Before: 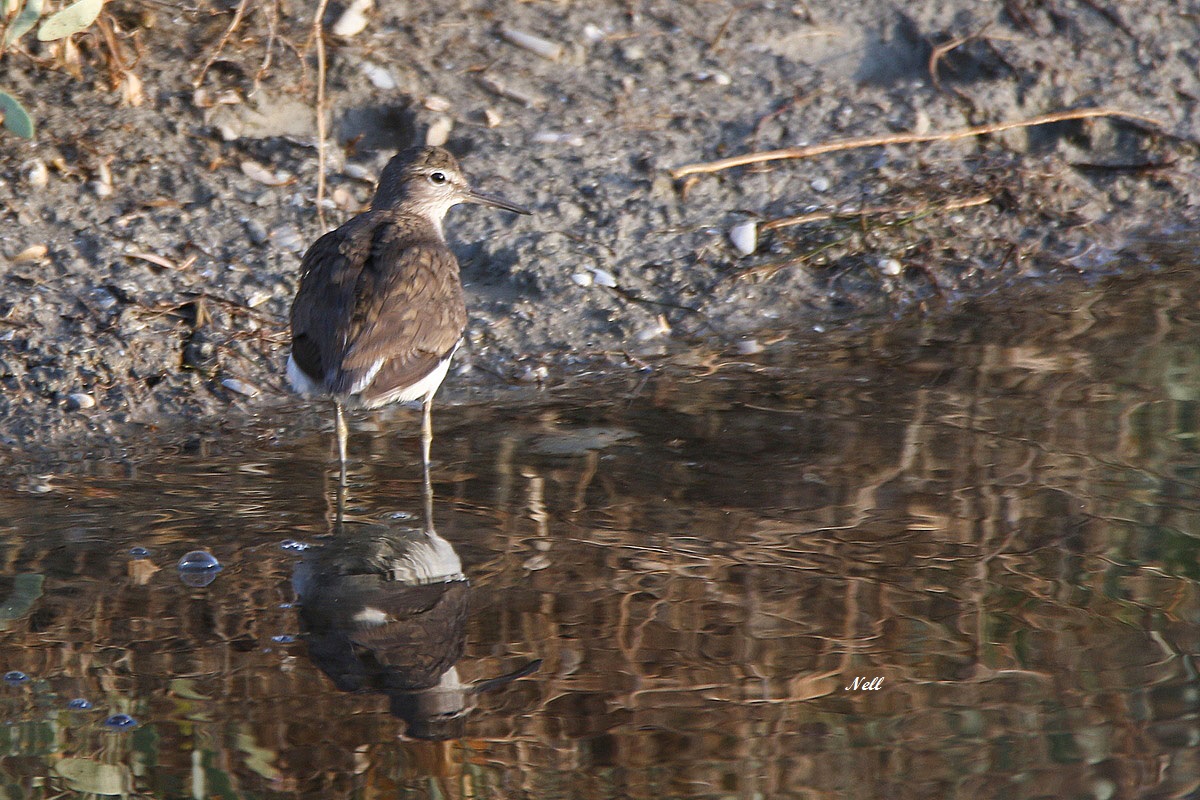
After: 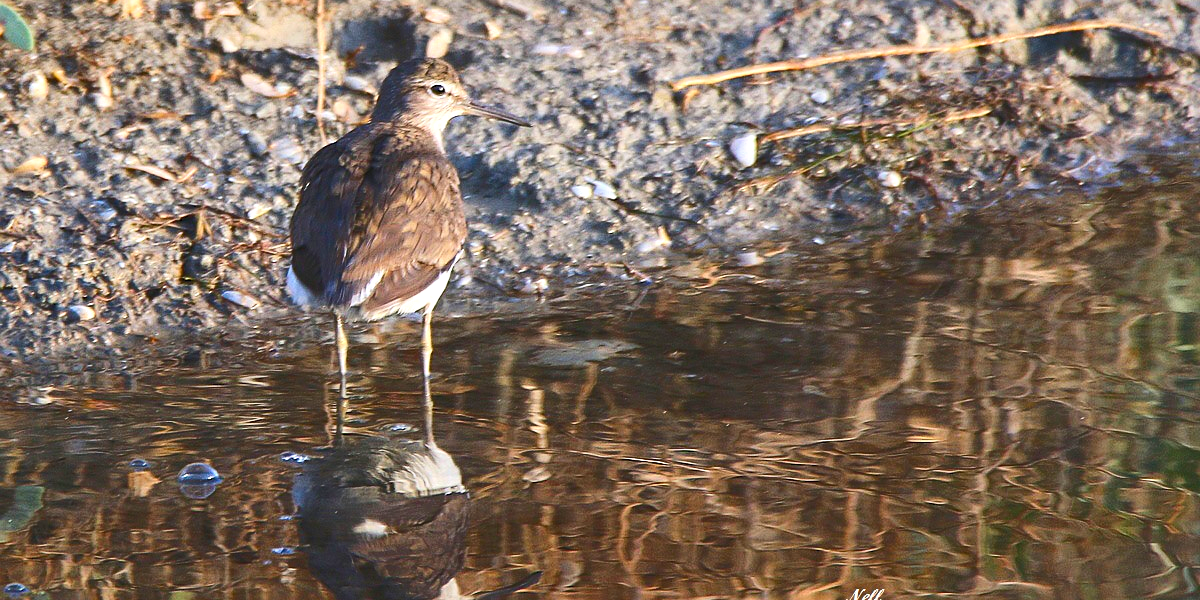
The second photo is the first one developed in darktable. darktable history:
shadows and highlights: shadows 36.93, highlights -27.56, soften with gaussian
crop: top 11.059%, bottom 13.888%
exposure: exposure 0.291 EV, compensate highlight preservation false
tone curve: curves: ch0 [(0, 0) (0.003, 0.077) (0.011, 0.089) (0.025, 0.105) (0.044, 0.122) (0.069, 0.134) (0.1, 0.151) (0.136, 0.171) (0.177, 0.198) (0.224, 0.23) (0.277, 0.273) (0.335, 0.343) (0.399, 0.422) (0.468, 0.508) (0.543, 0.601) (0.623, 0.695) (0.709, 0.782) (0.801, 0.866) (0.898, 0.934) (1, 1)], color space Lab, independent channels, preserve colors none
contrast brightness saturation: saturation 0.5
sharpen: amount 0.214
